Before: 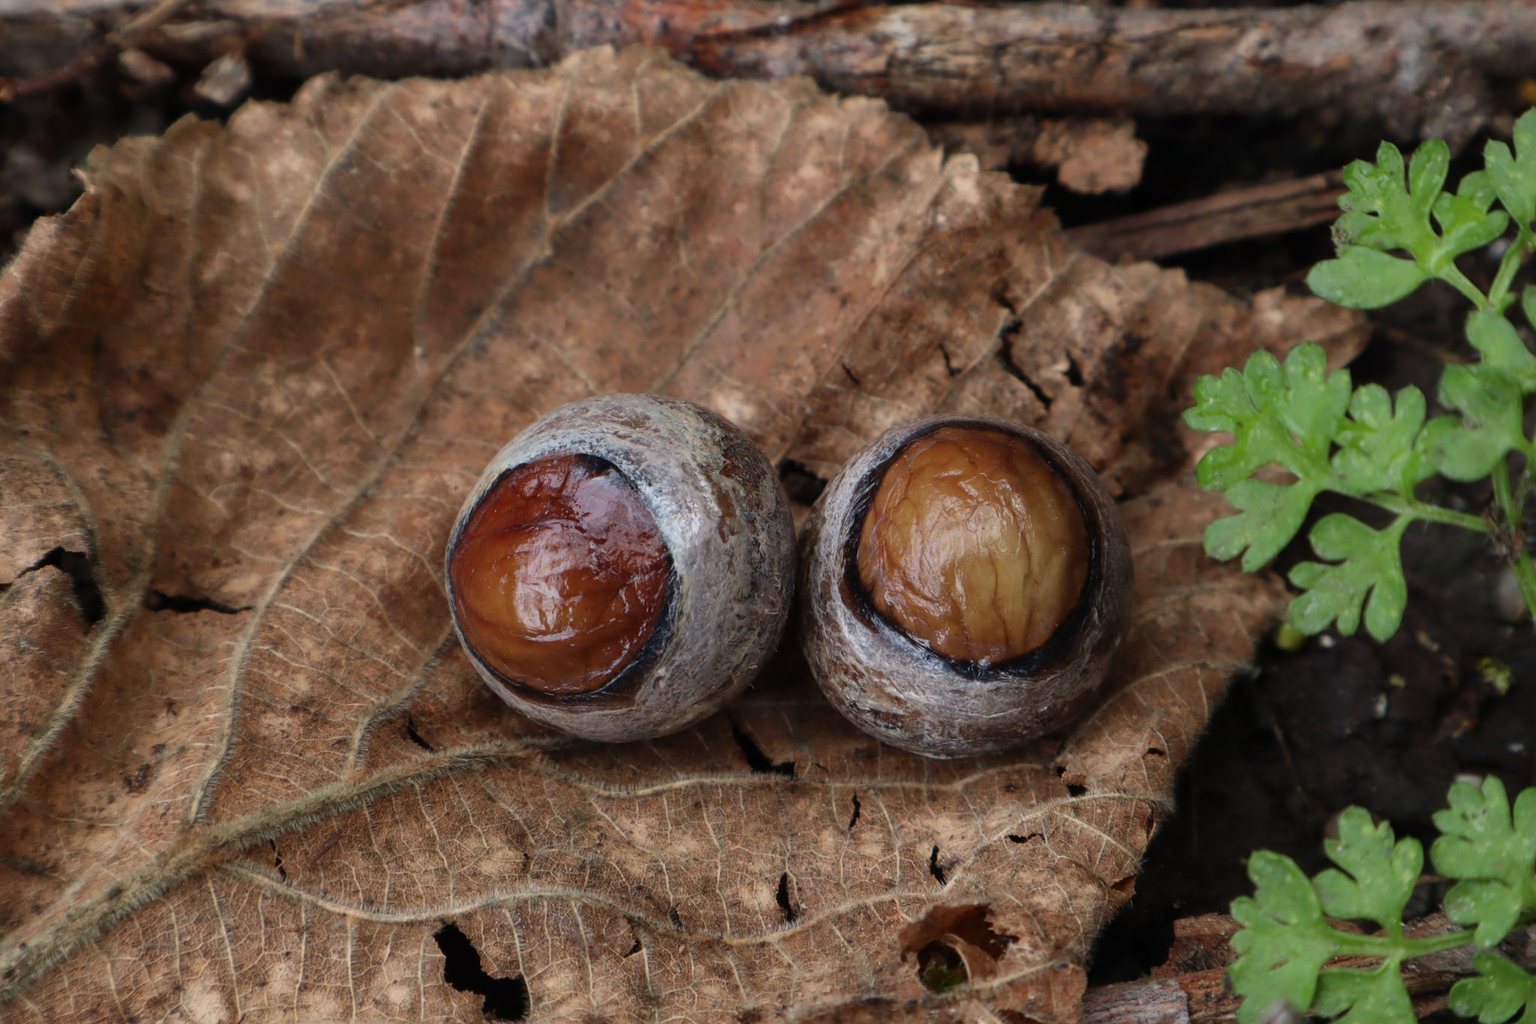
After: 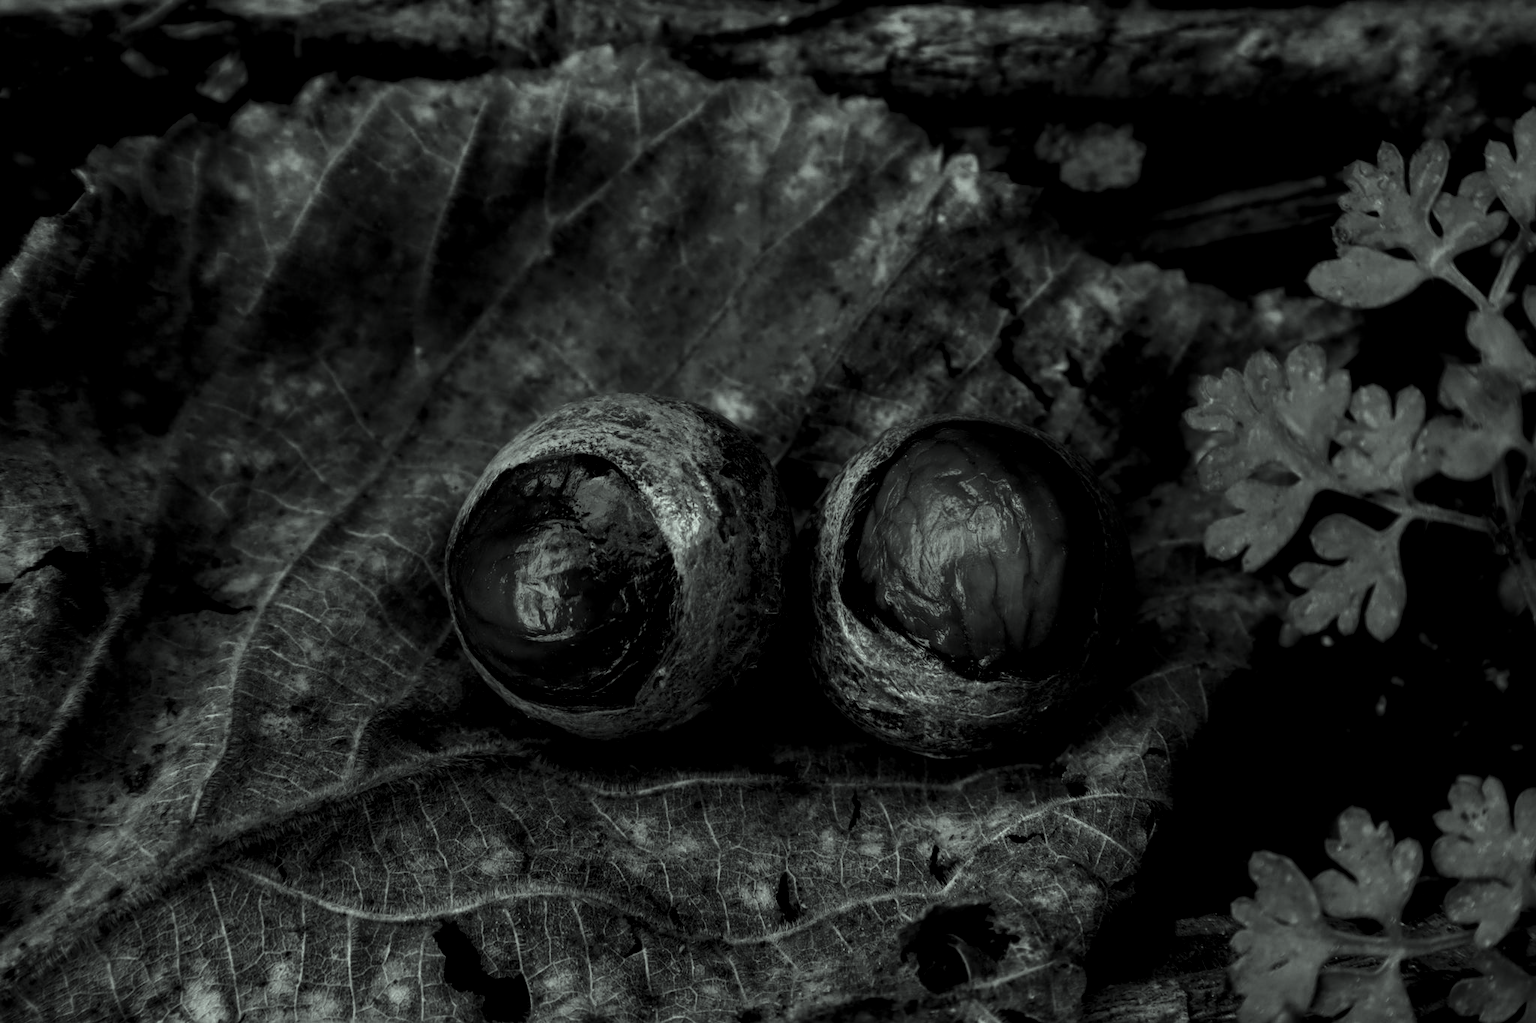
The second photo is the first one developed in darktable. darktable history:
local contrast: detail 150%
color correction: highlights a* -8, highlights b* 3.1
contrast brightness saturation: contrast -0.03, brightness -0.59, saturation -1
